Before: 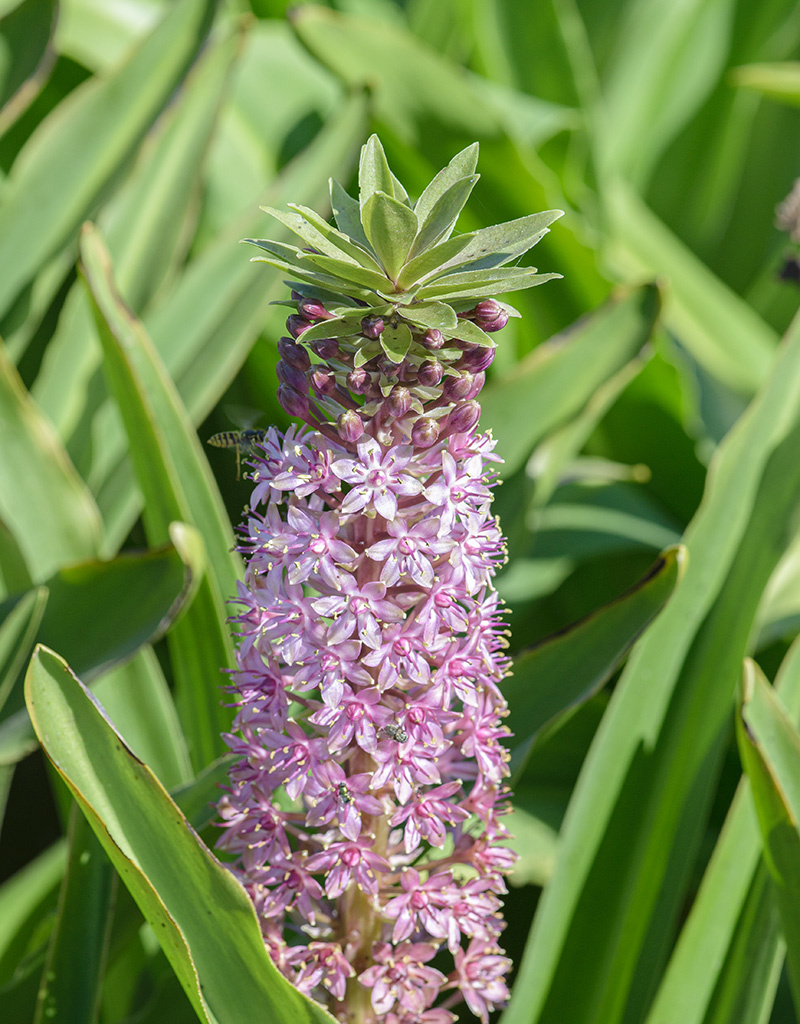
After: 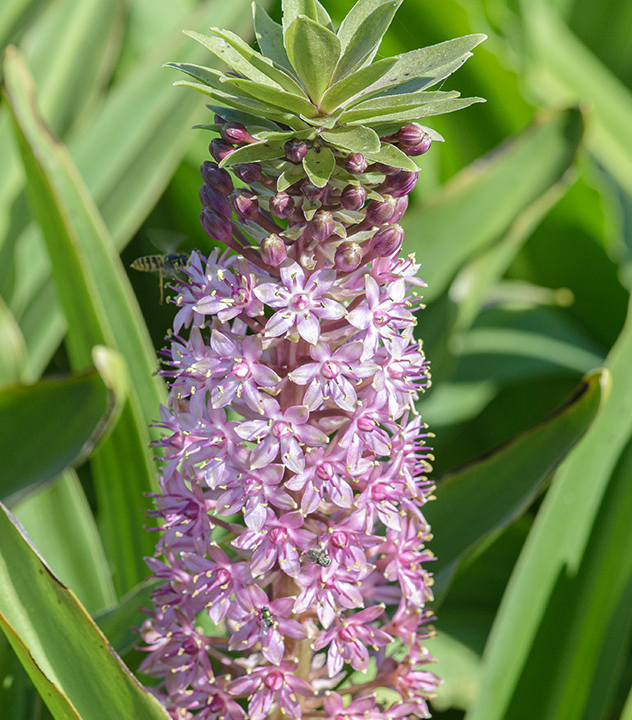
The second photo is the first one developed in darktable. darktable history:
crop: left 9.716%, top 17.234%, right 11.258%, bottom 12.357%
